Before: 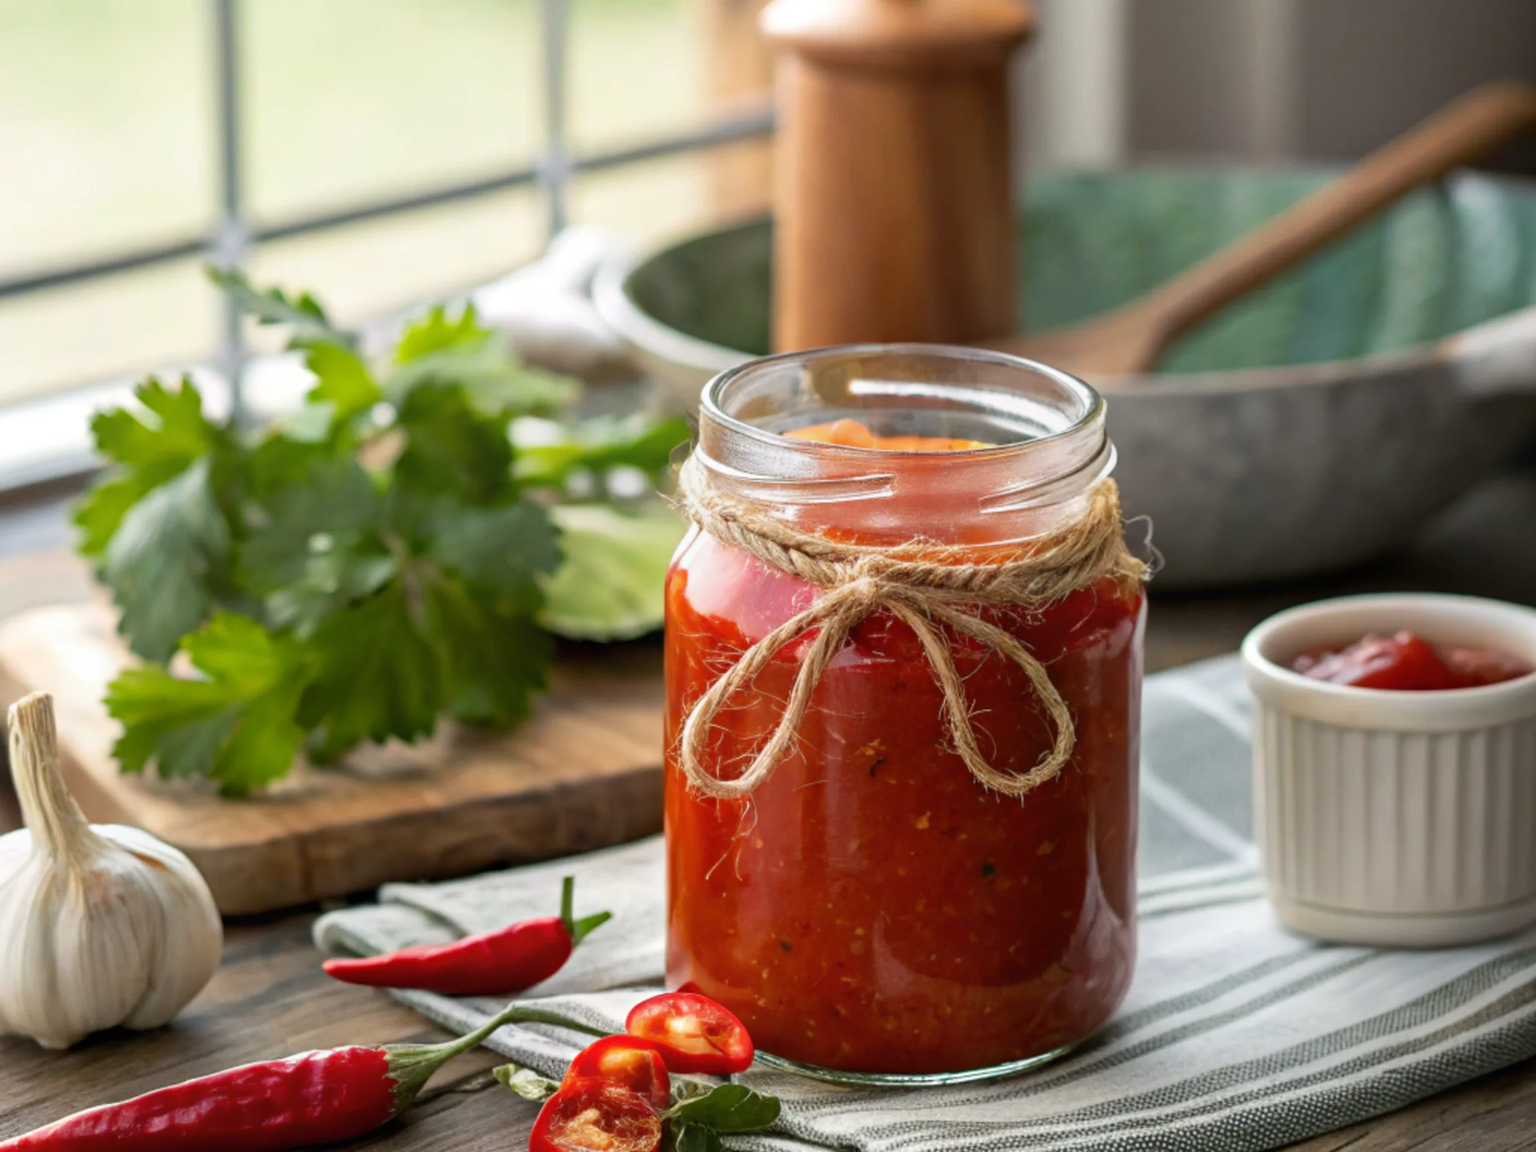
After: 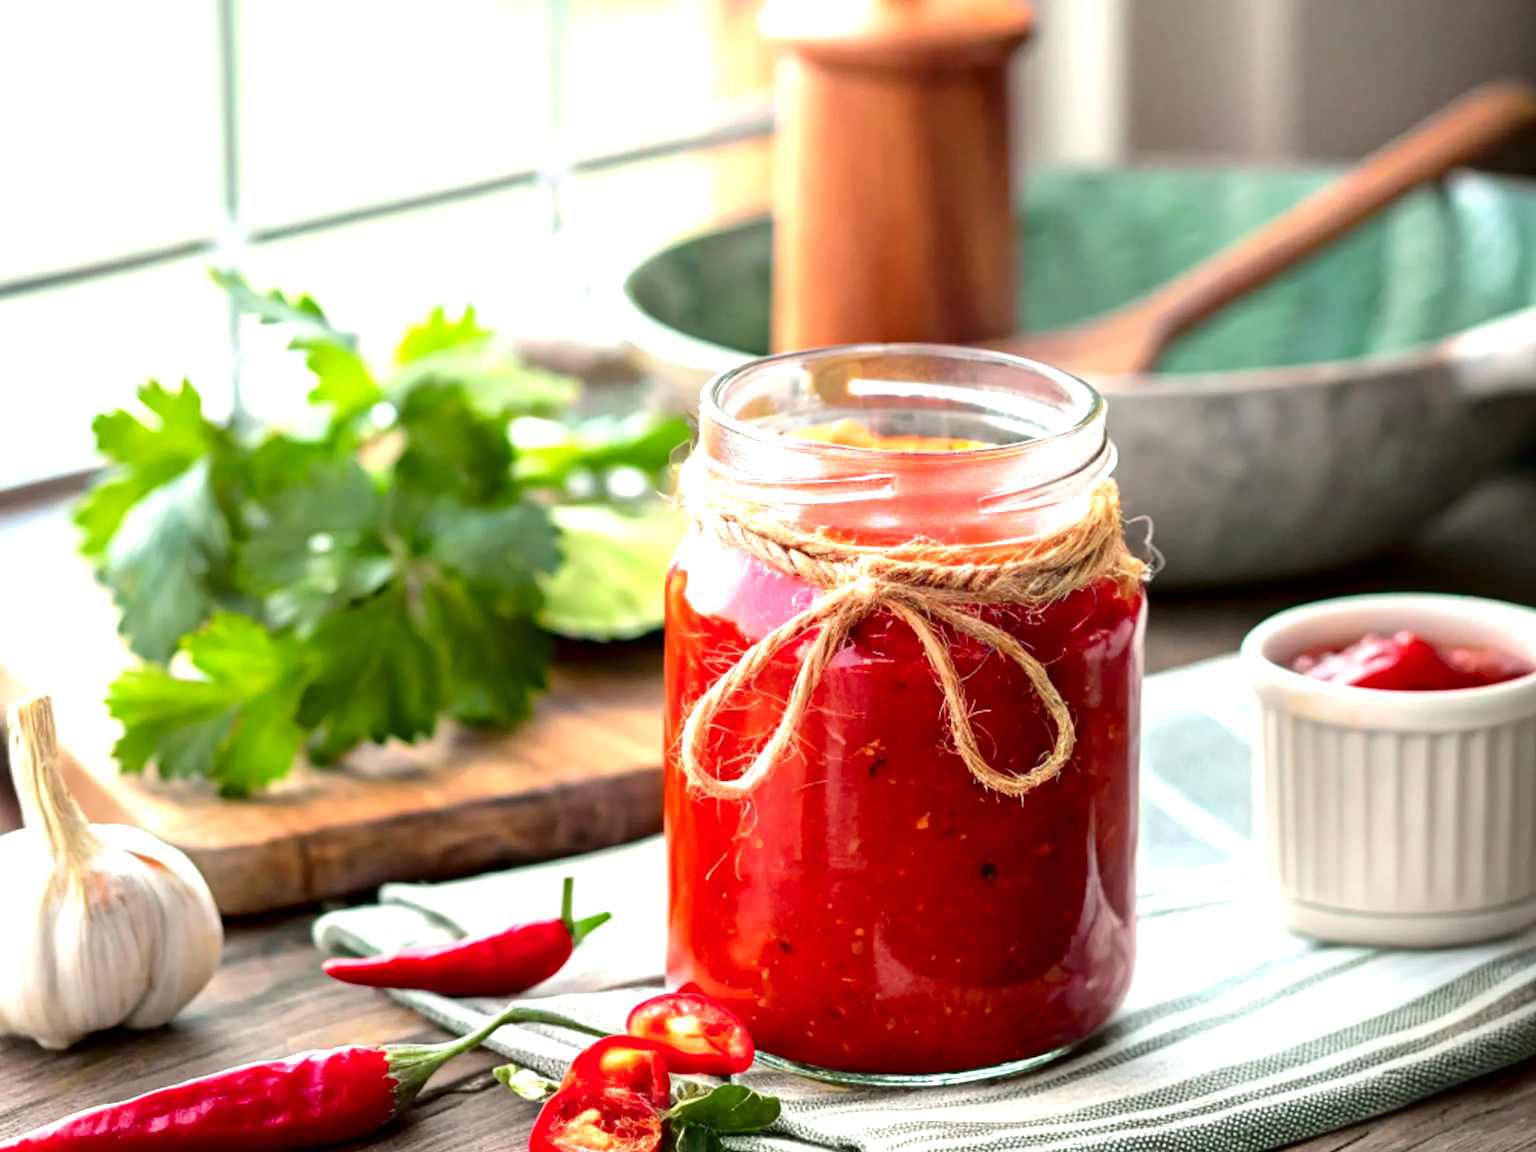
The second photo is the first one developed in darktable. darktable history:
exposure: black level correction 0, exposure 1.2 EV, compensate highlight preservation false
tone curve: curves: ch0 [(0, 0) (0.068, 0.012) (0.183, 0.089) (0.341, 0.283) (0.547, 0.532) (0.828, 0.815) (1, 0.983)]; ch1 [(0, 0) (0.23, 0.166) (0.34, 0.308) (0.371, 0.337) (0.429, 0.411) (0.477, 0.462) (0.499, 0.498) (0.529, 0.537) (0.559, 0.582) (0.743, 0.798) (1, 1)]; ch2 [(0, 0) (0.431, 0.414) (0.498, 0.503) (0.524, 0.528) (0.568, 0.546) (0.6, 0.597) (0.634, 0.645) (0.728, 0.742) (1, 1)], color space Lab, independent channels, preserve colors none
